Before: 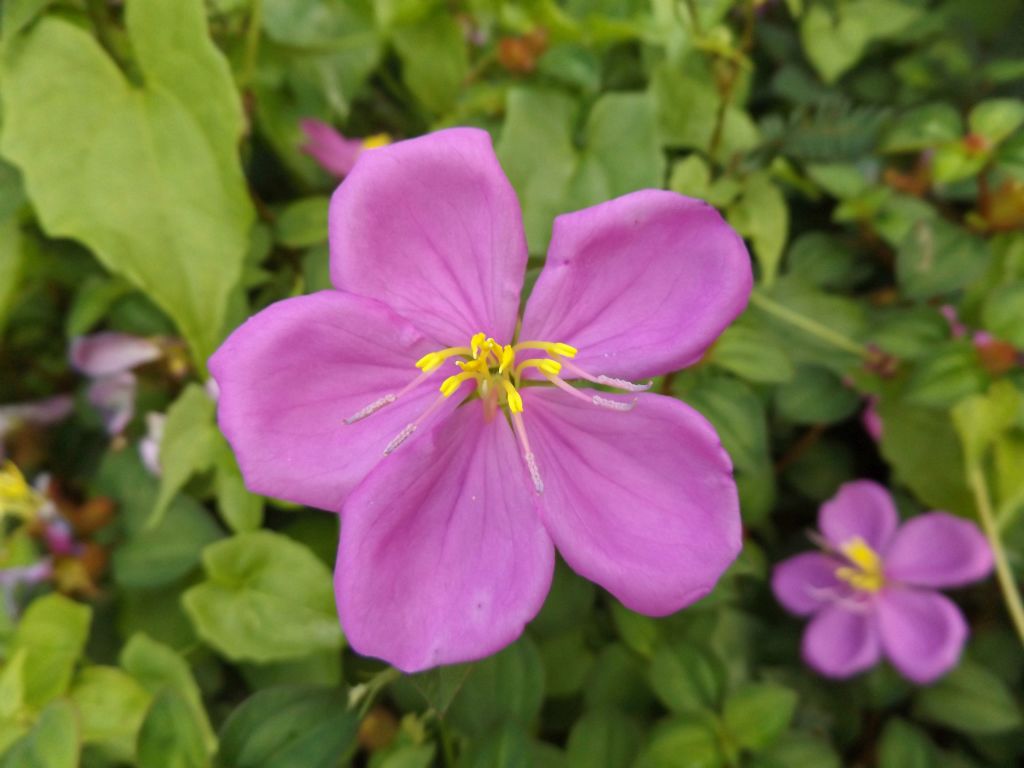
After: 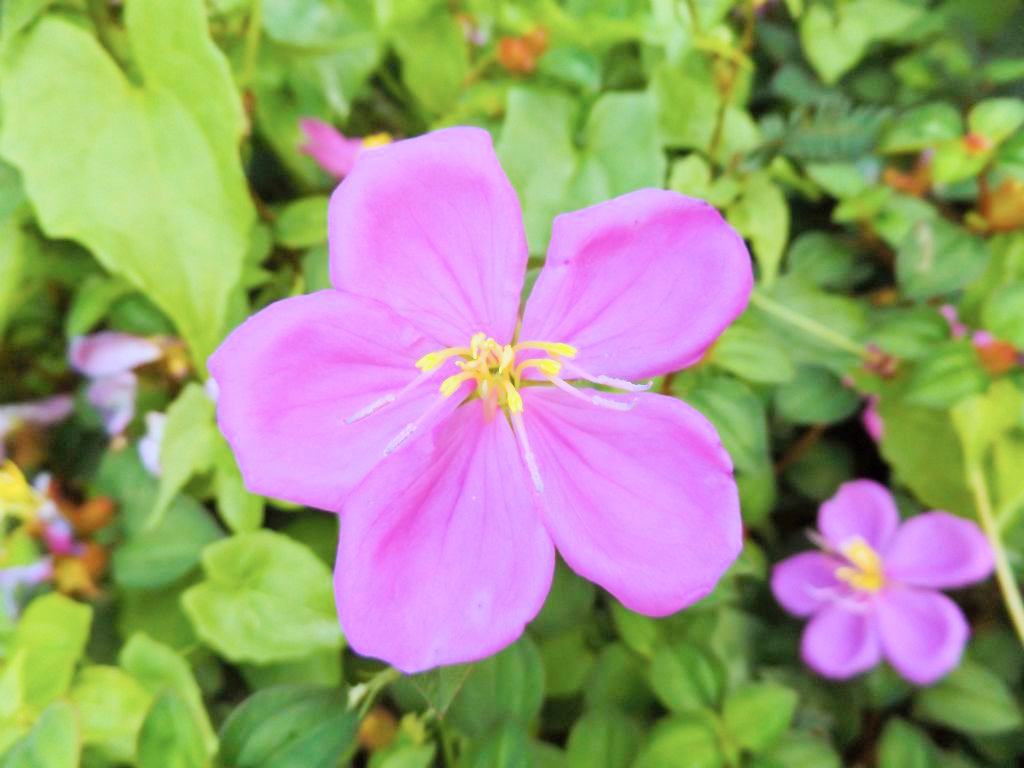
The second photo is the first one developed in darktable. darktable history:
exposure: black level correction 0, exposure 1.5 EV, compensate exposure bias true, compensate highlight preservation false
color correction: highlights a* -2.24, highlights b* -18.1
color balance: lift [1, 1, 0.999, 1.001], gamma [1, 1.003, 1.005, 0.995], gain [1, 0.992, 0.988, 1.012], contrast 5%, output saturation 110%
filmic rgb: black relative exposure -16 EV, white relative exposure 6.12 EV, hardness 5.22
